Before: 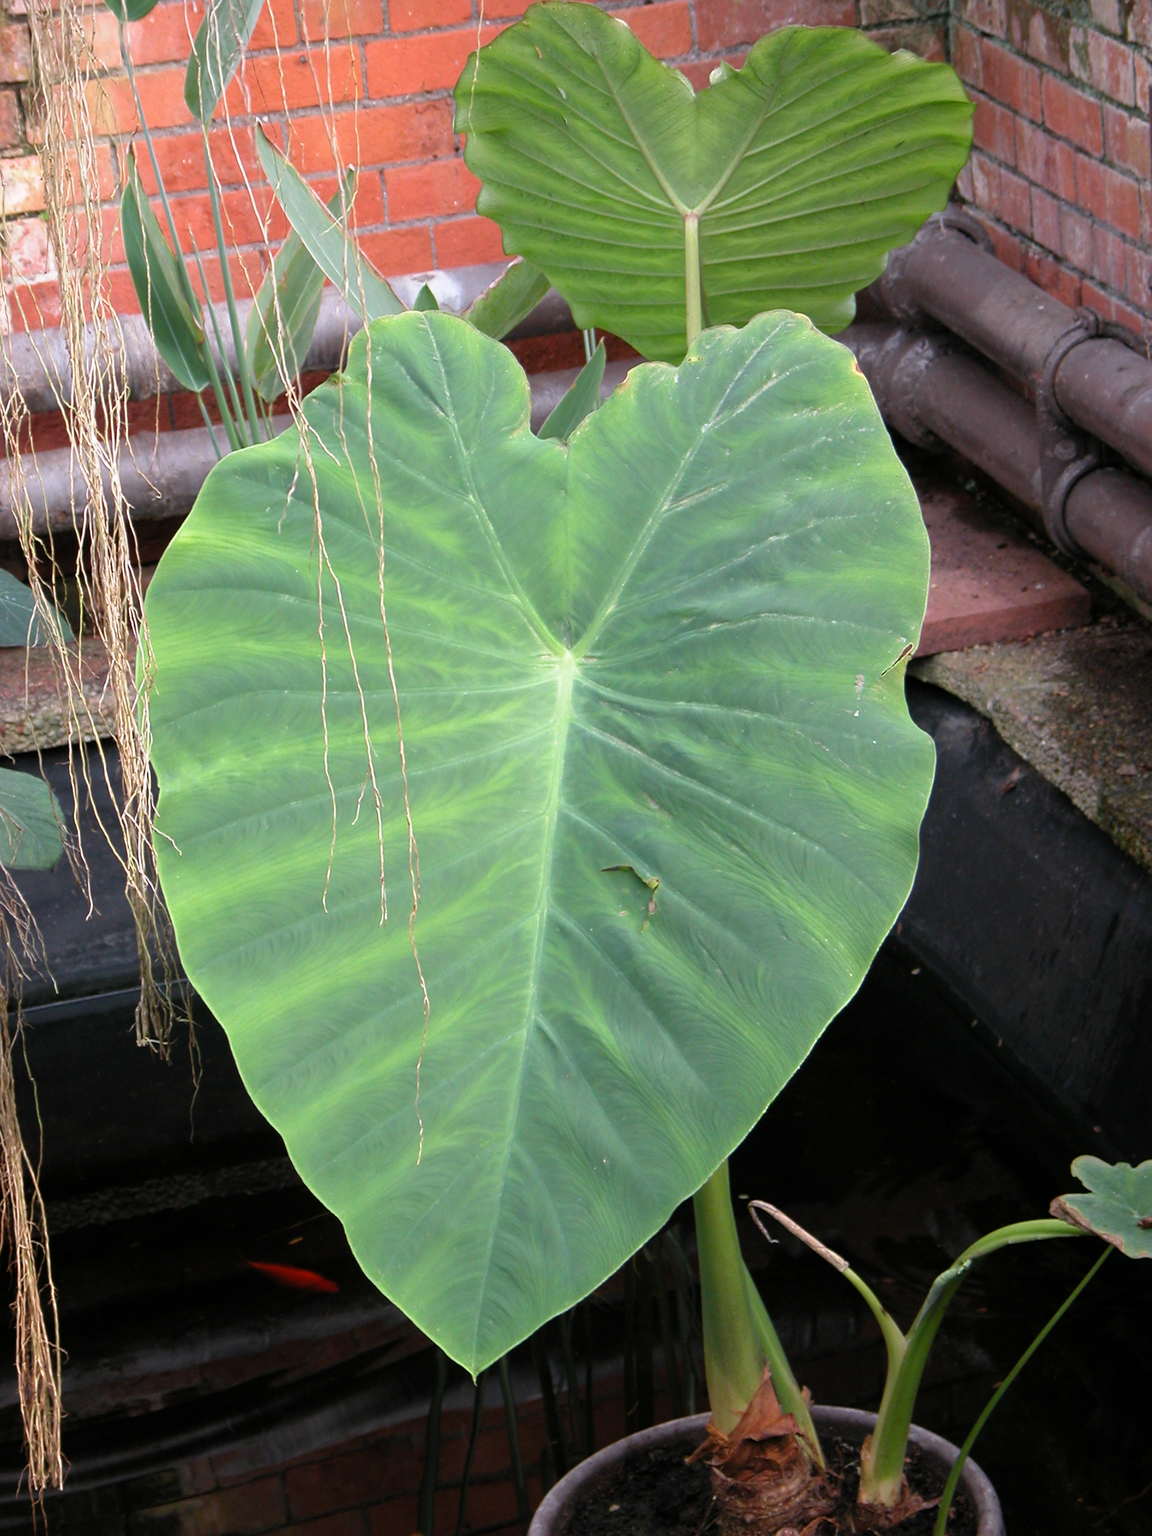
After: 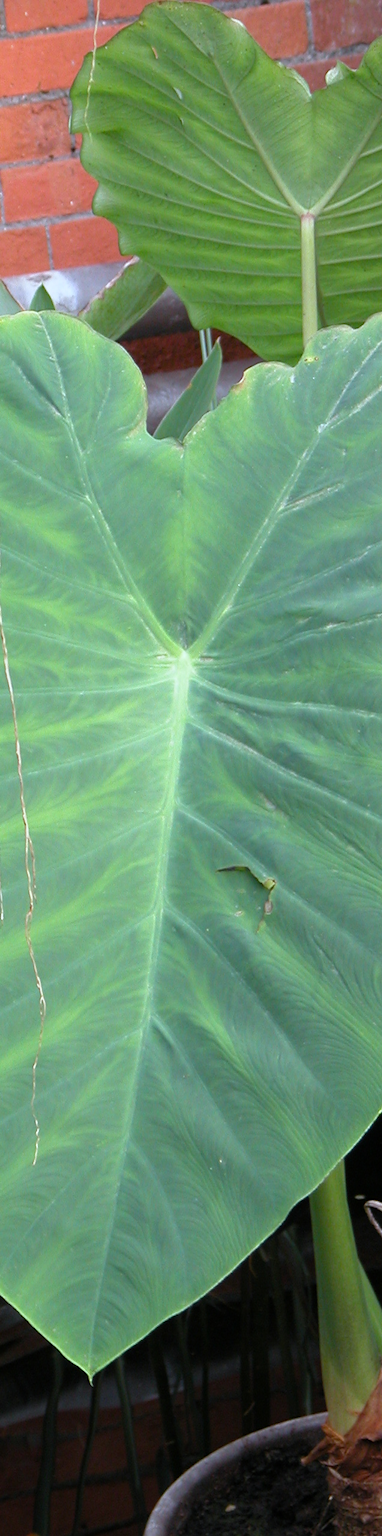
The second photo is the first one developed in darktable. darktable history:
white balance: red 0.925, blue 1.046
crop: left 33.36%, right 33.36%
